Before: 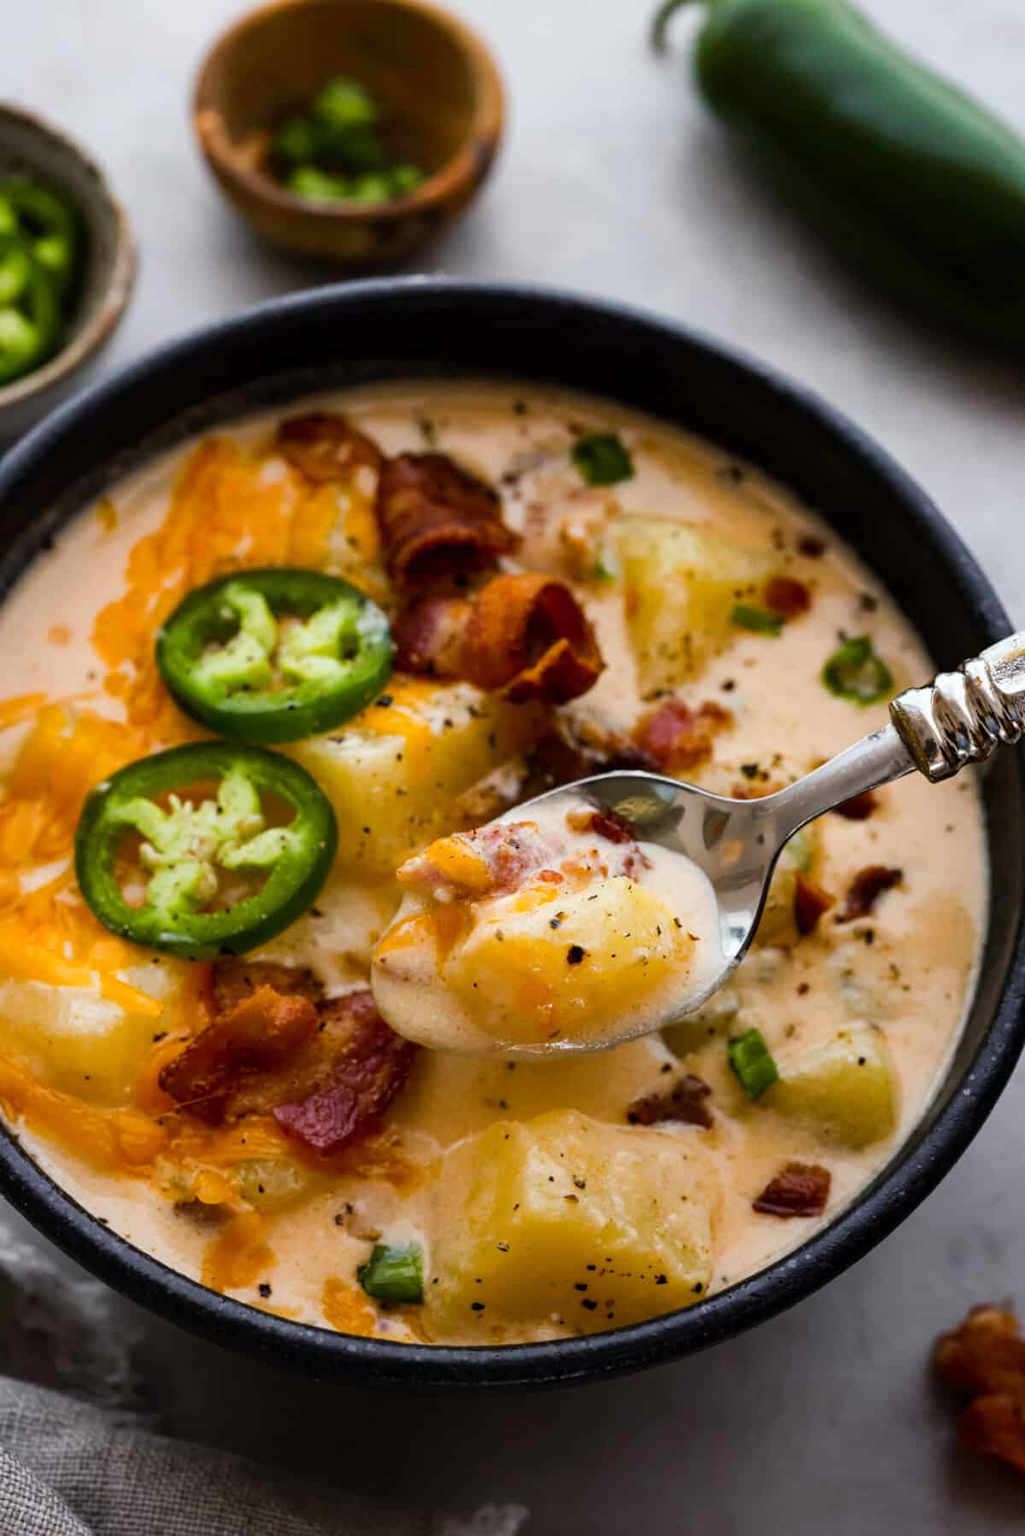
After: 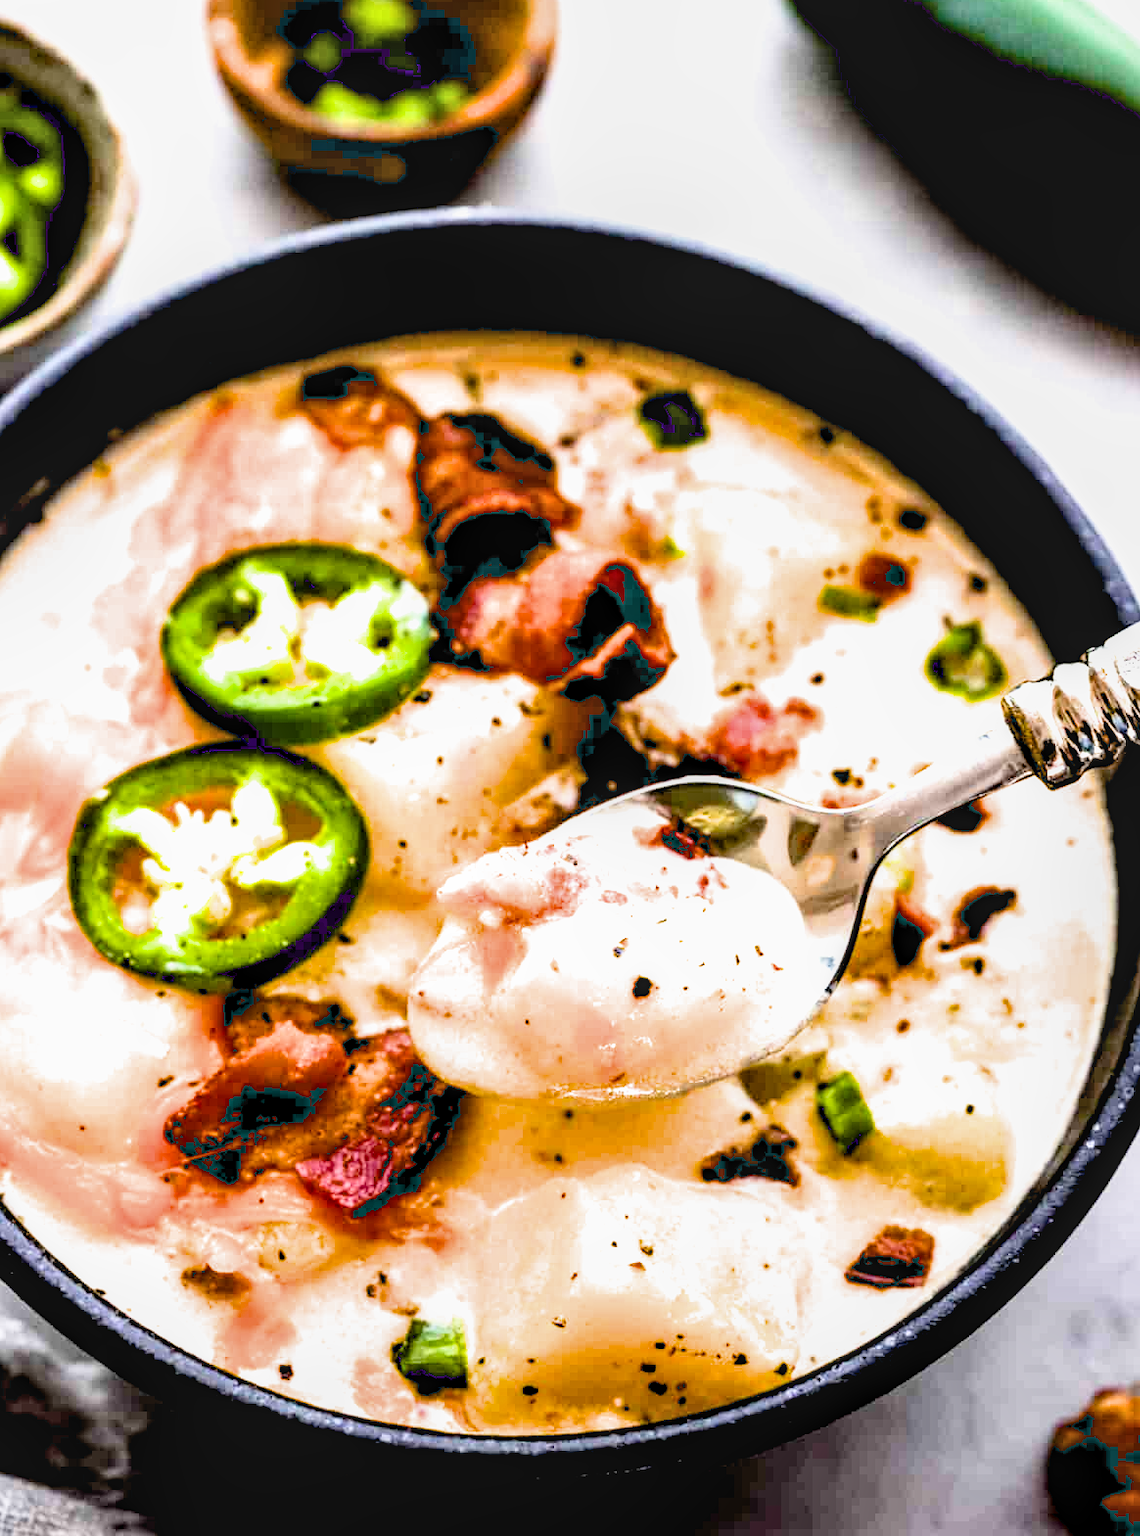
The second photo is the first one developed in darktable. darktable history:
local contrast: on, module defaults
filmic rgb: black relative exposure -8.07 EV, white relative exposure 3 EV, hardness 5.35, contrast 1.25
exposure: black level correction 0.016, exposure 1.774 EV, compensate highlight preservation false
crop: left 1.507%, top 6.147%, right 1.379%, bottom 6.637%
